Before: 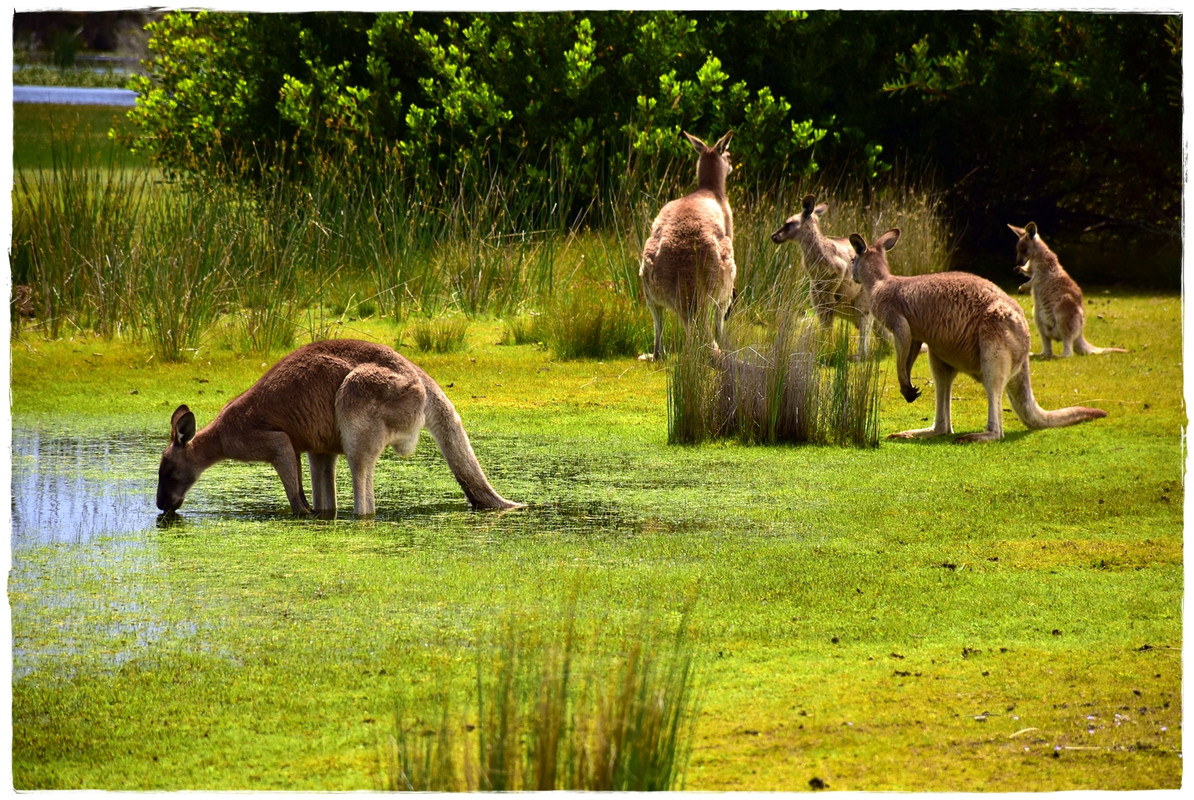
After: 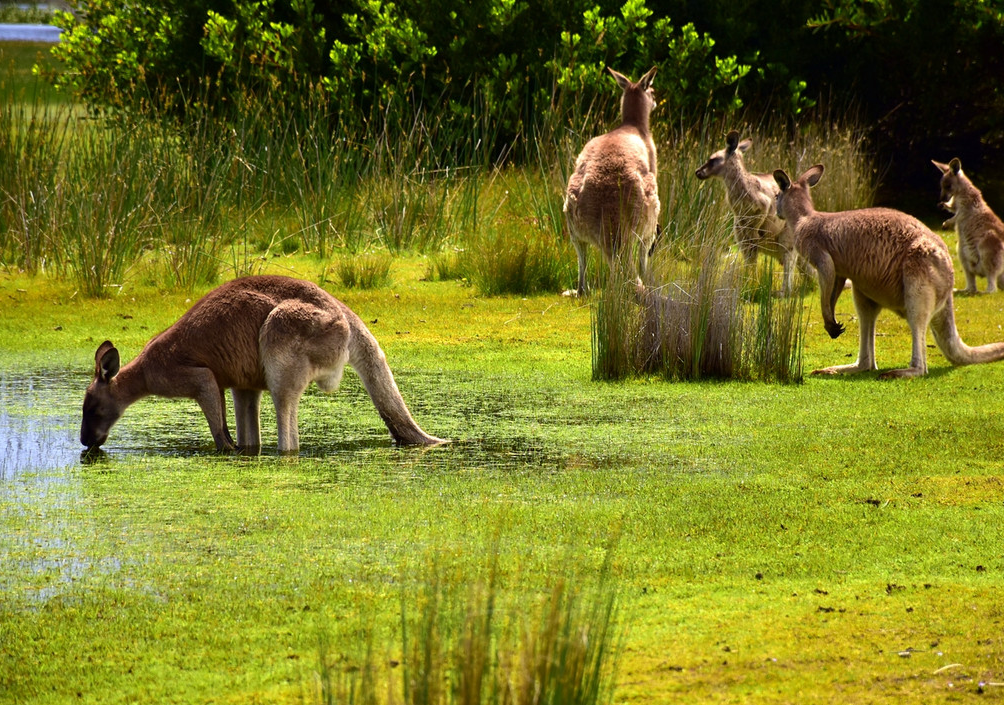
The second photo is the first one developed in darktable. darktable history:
crop: left 6.374%, top 8.018%, right 9.528%, bottom 3.764%
